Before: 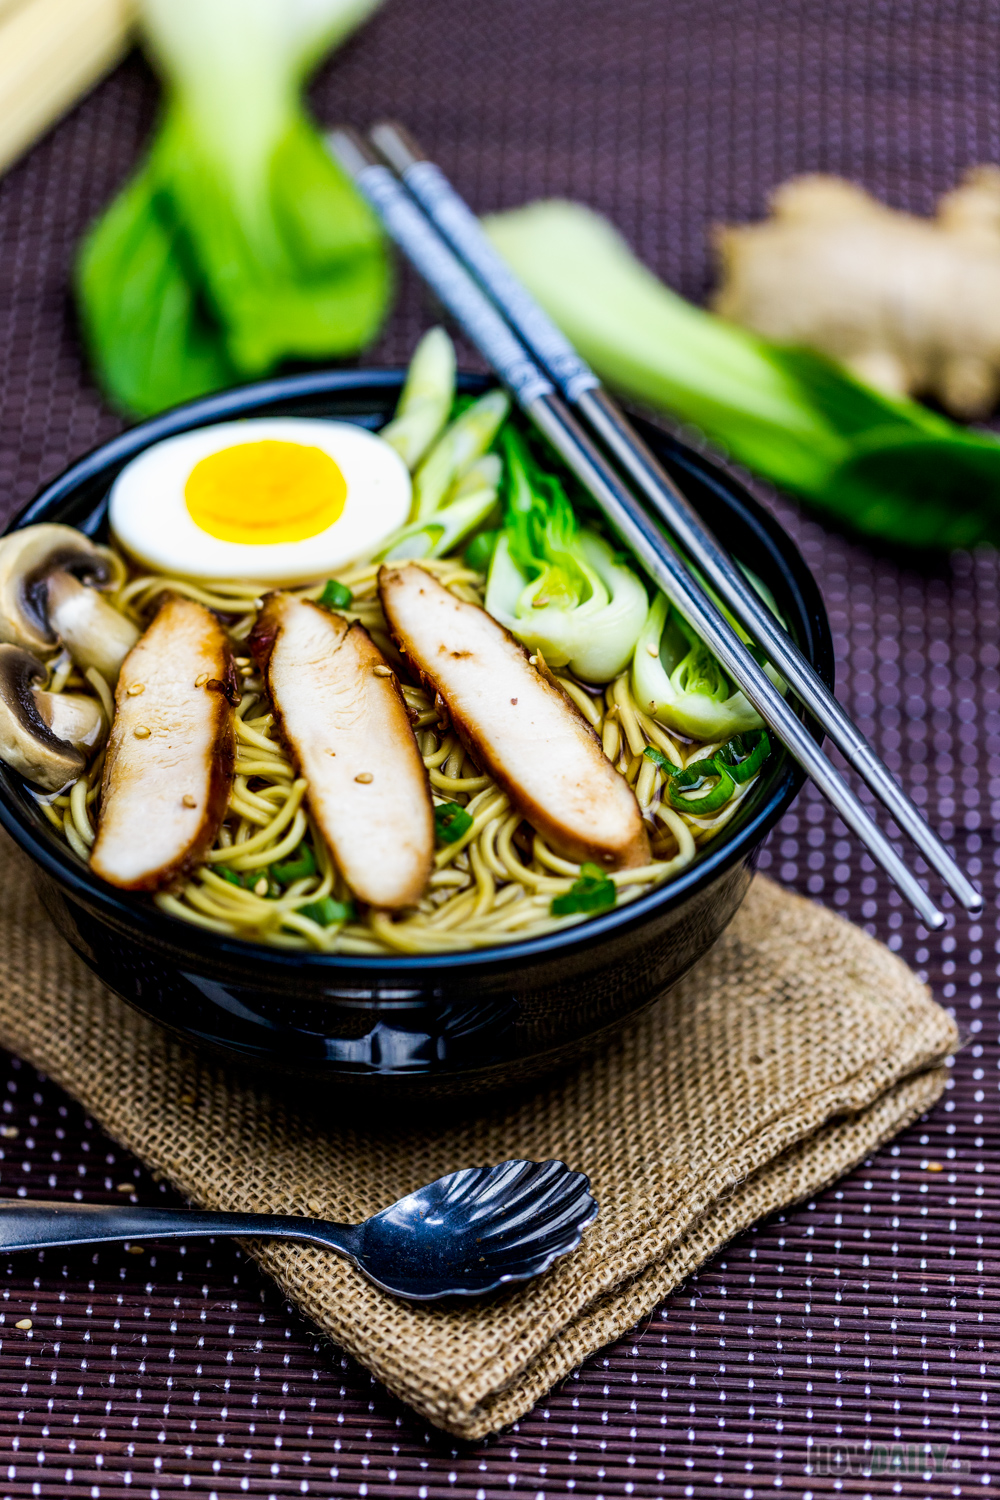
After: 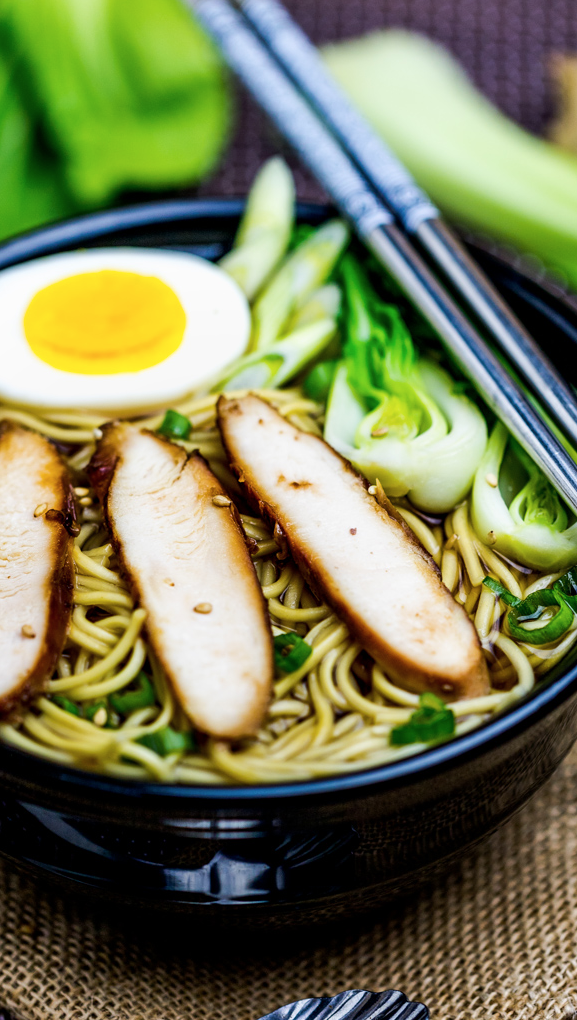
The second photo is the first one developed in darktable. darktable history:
crop: left 16.194%, top 11.344%, right 26.025%, bottom 20.615%
contrast brightness saturation: saturation -0.06
